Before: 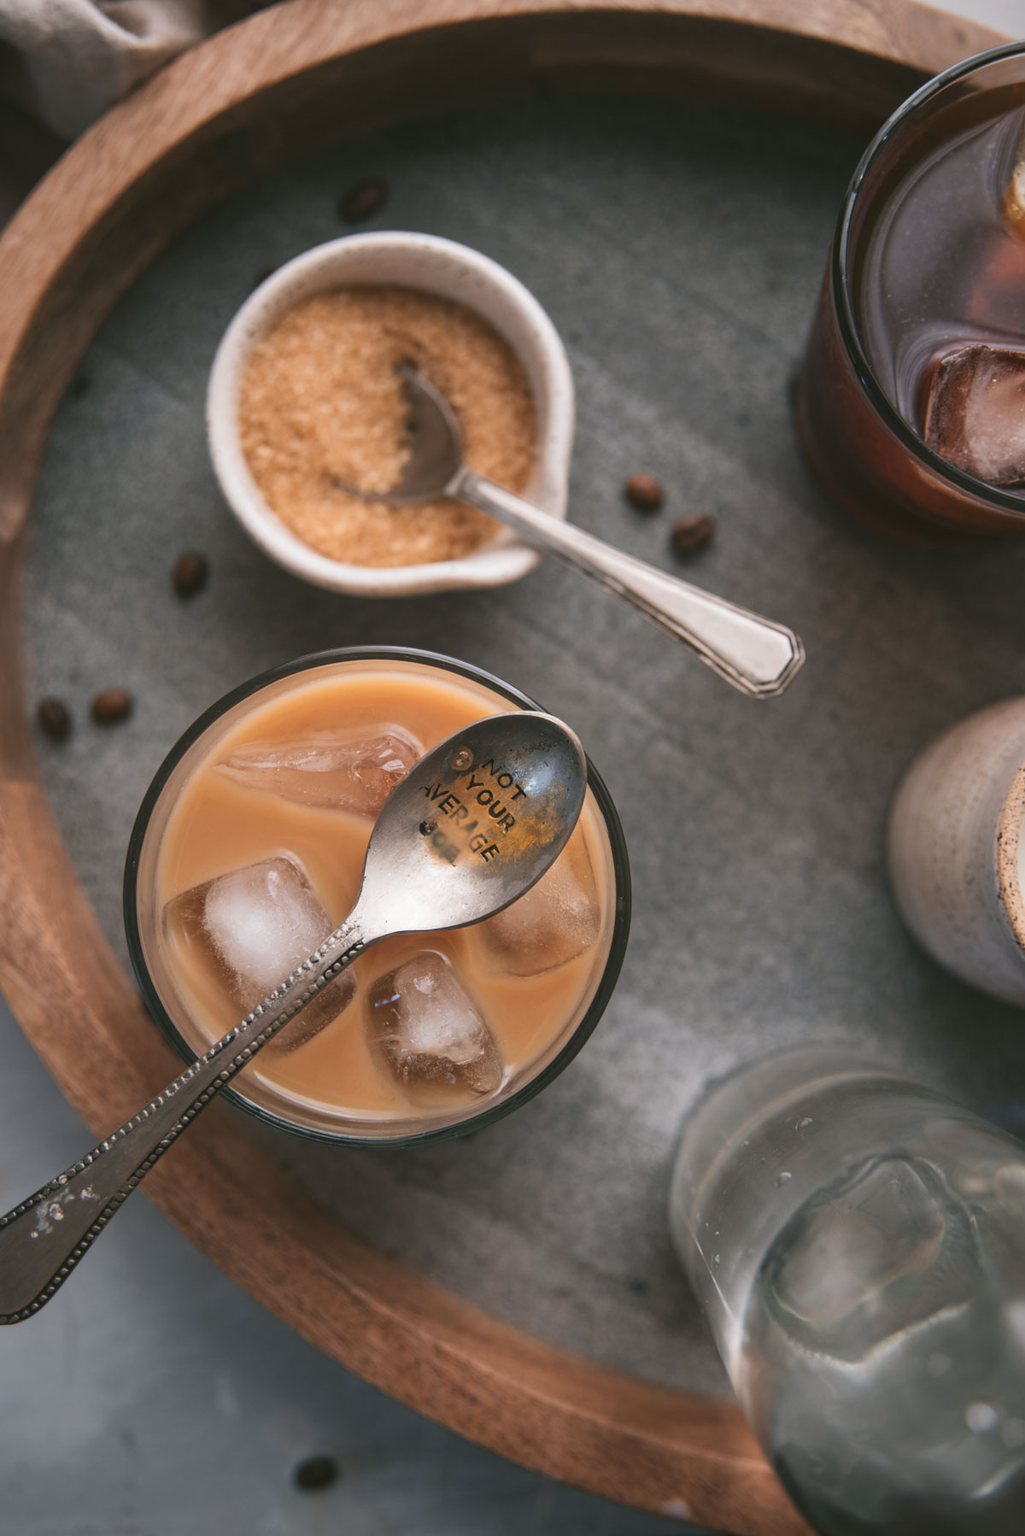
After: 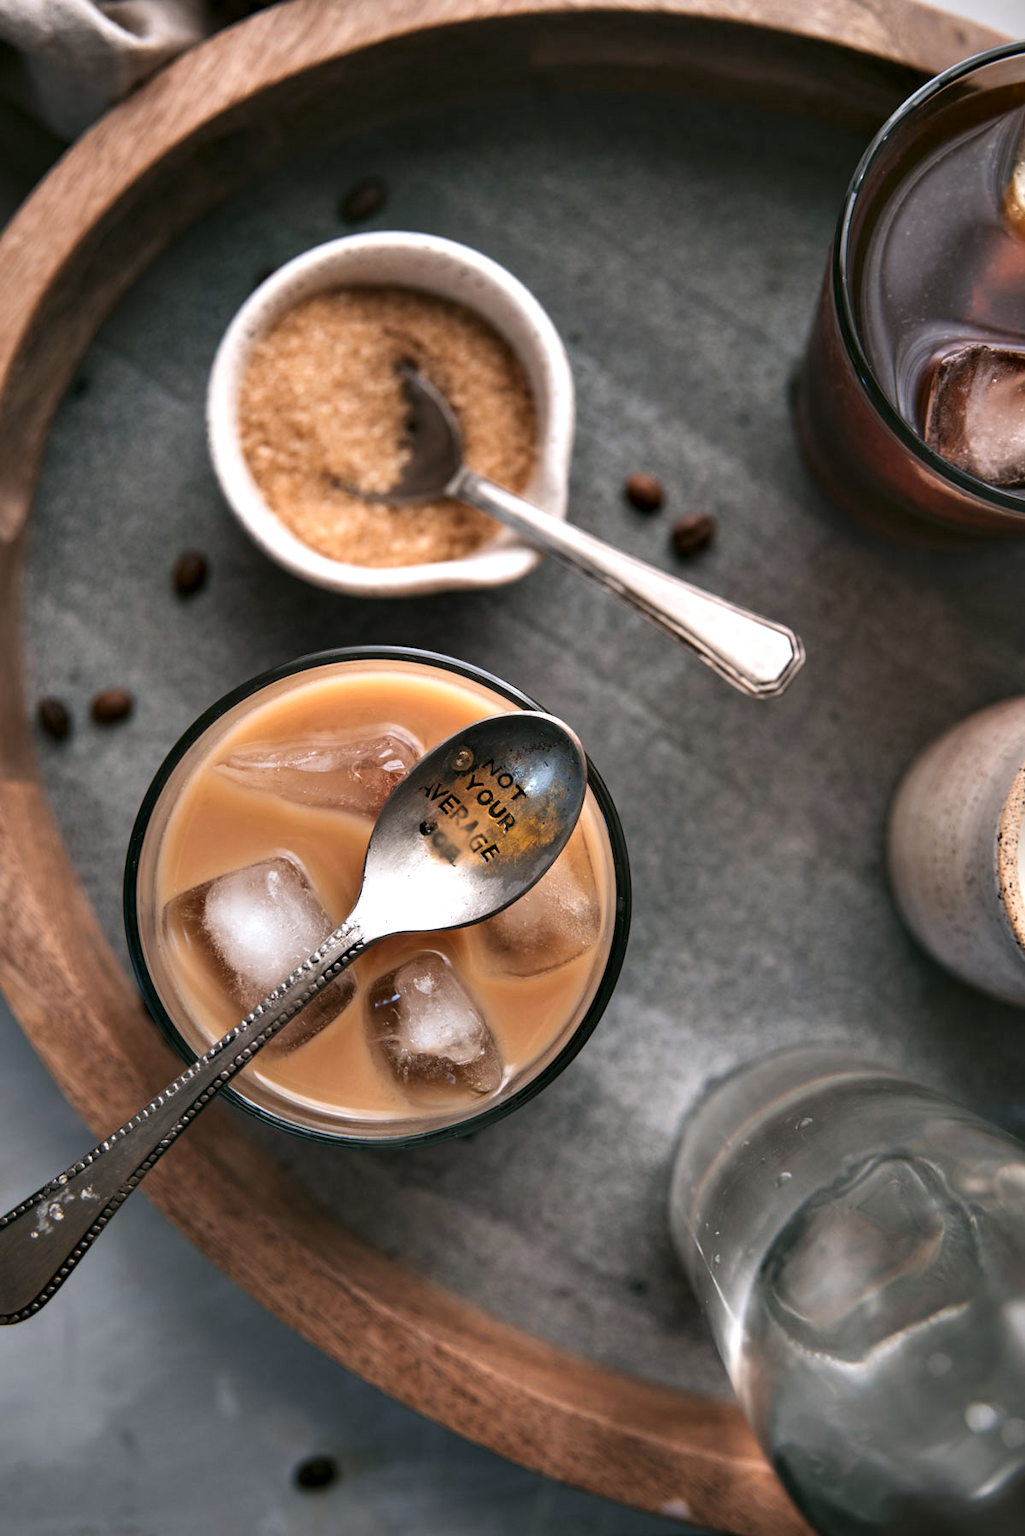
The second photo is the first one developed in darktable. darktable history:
contrast equalizer: y [[0.6 ×6], [0.55 ×6], [0 ×6], [0 ×6], [0 ×6]]
tone equalizer: on, module defaults
contrast brightness saturation: saturation -0.043
